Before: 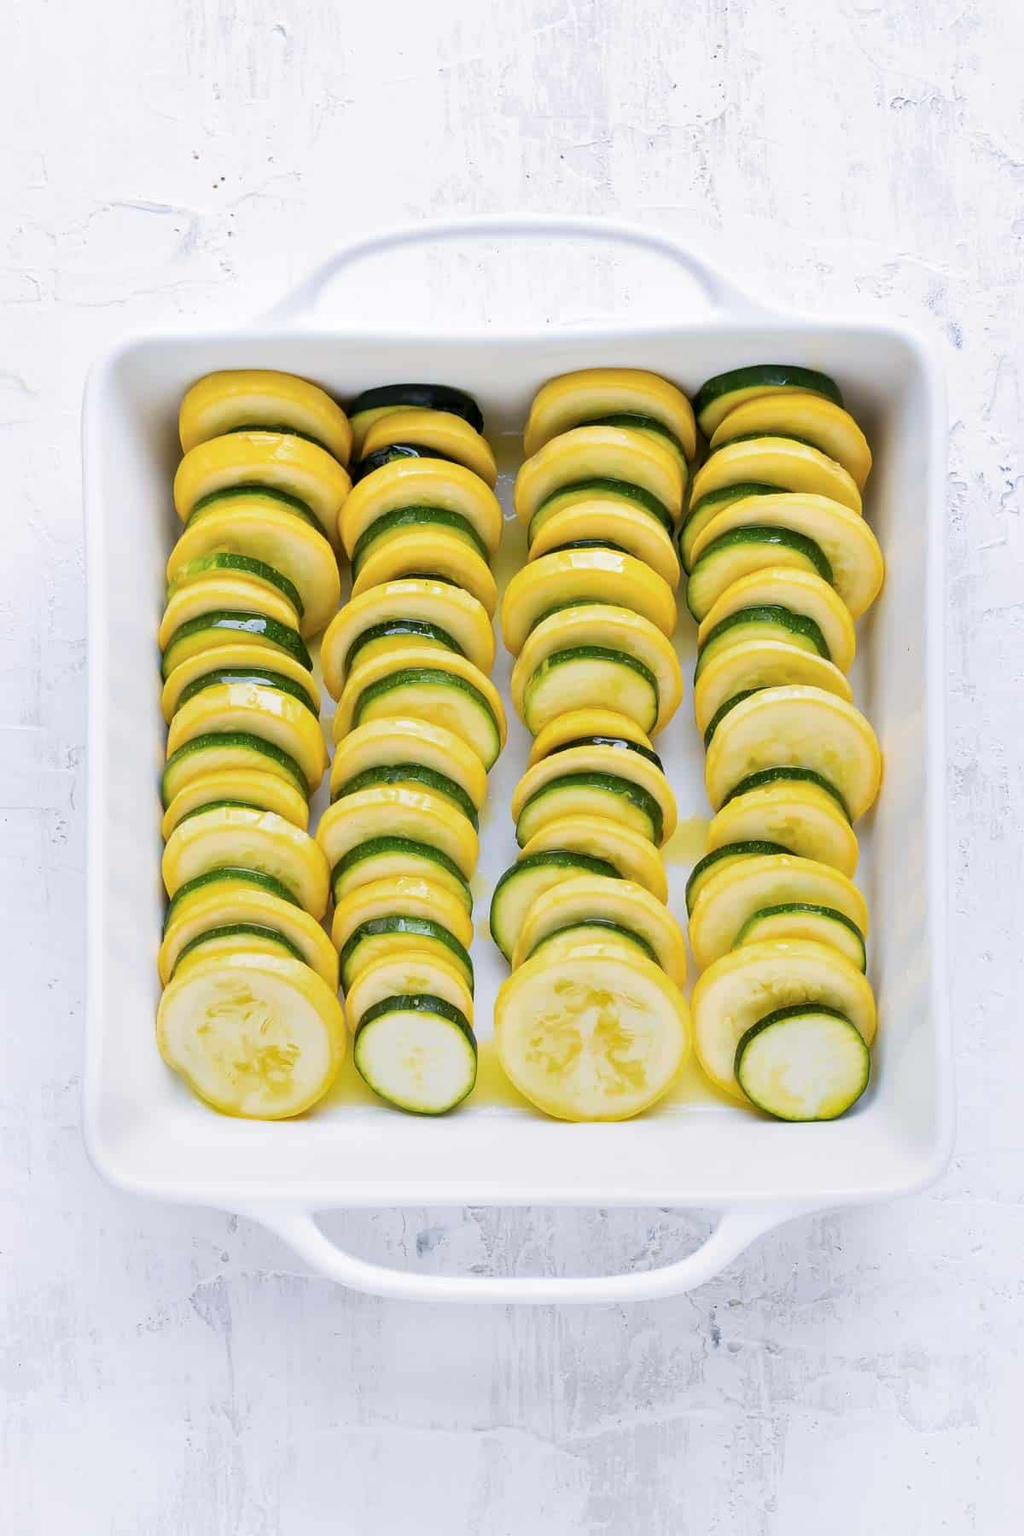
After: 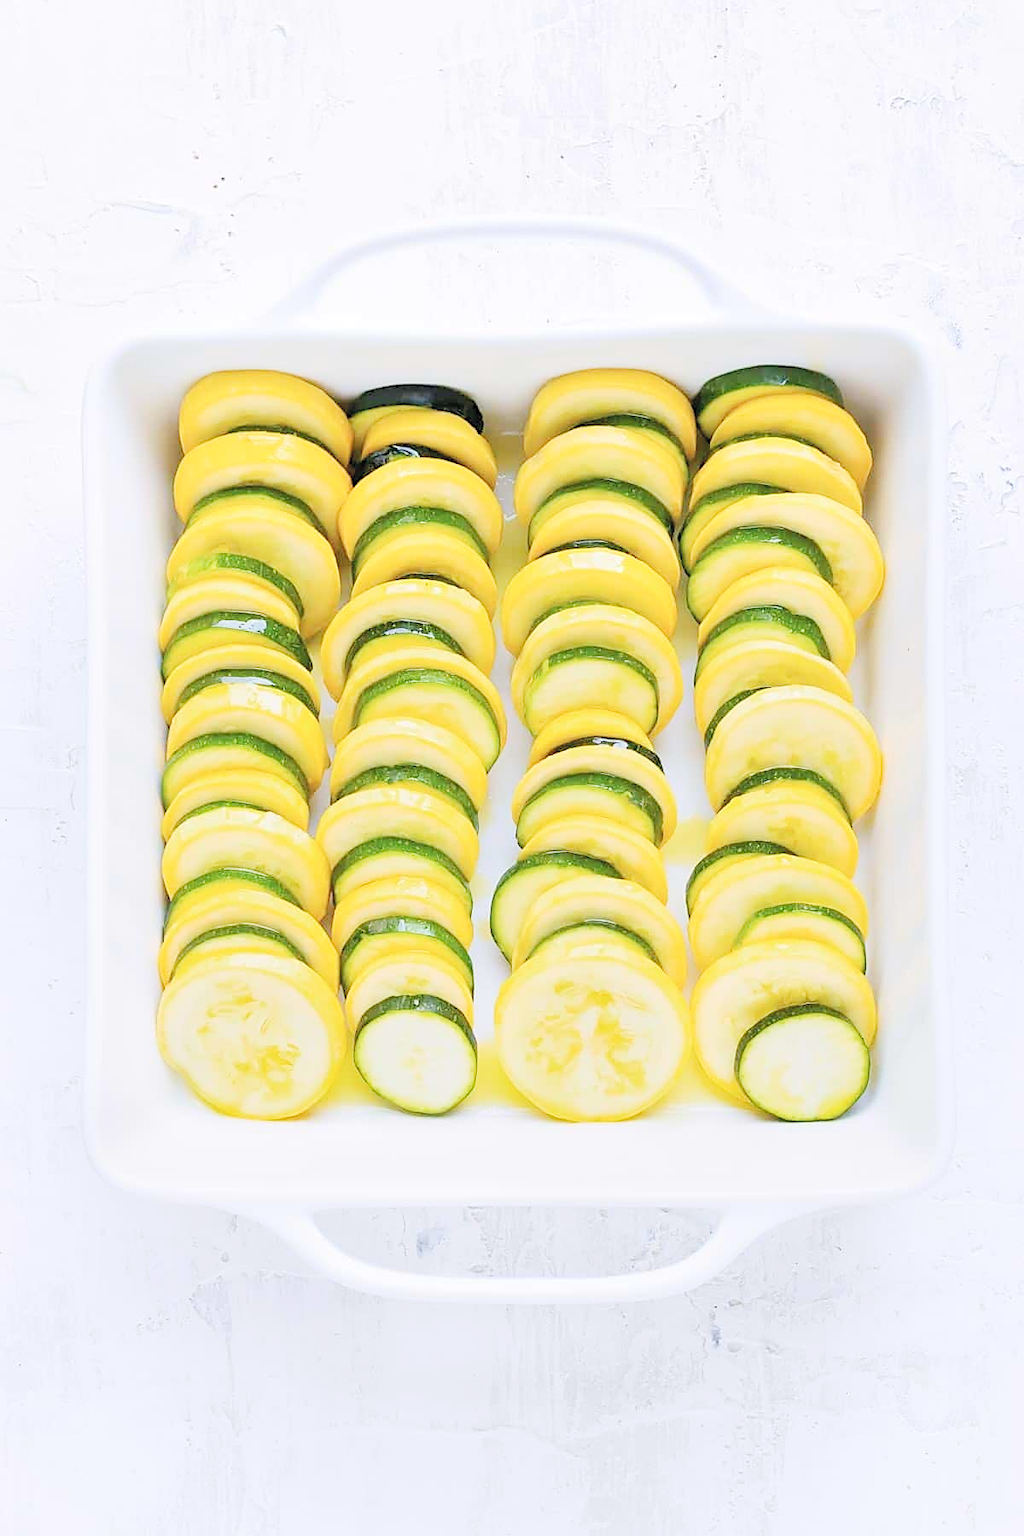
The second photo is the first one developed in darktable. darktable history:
base curve: curves: ch0 [(0, 0) (0.158, 0.273) (0.879, 0.895) (1, 1)], preserve colors none
contrast brightness saturation: contrast 0.1, brightness 0.3, saturation 0.14
sharpen: on, module defaults
